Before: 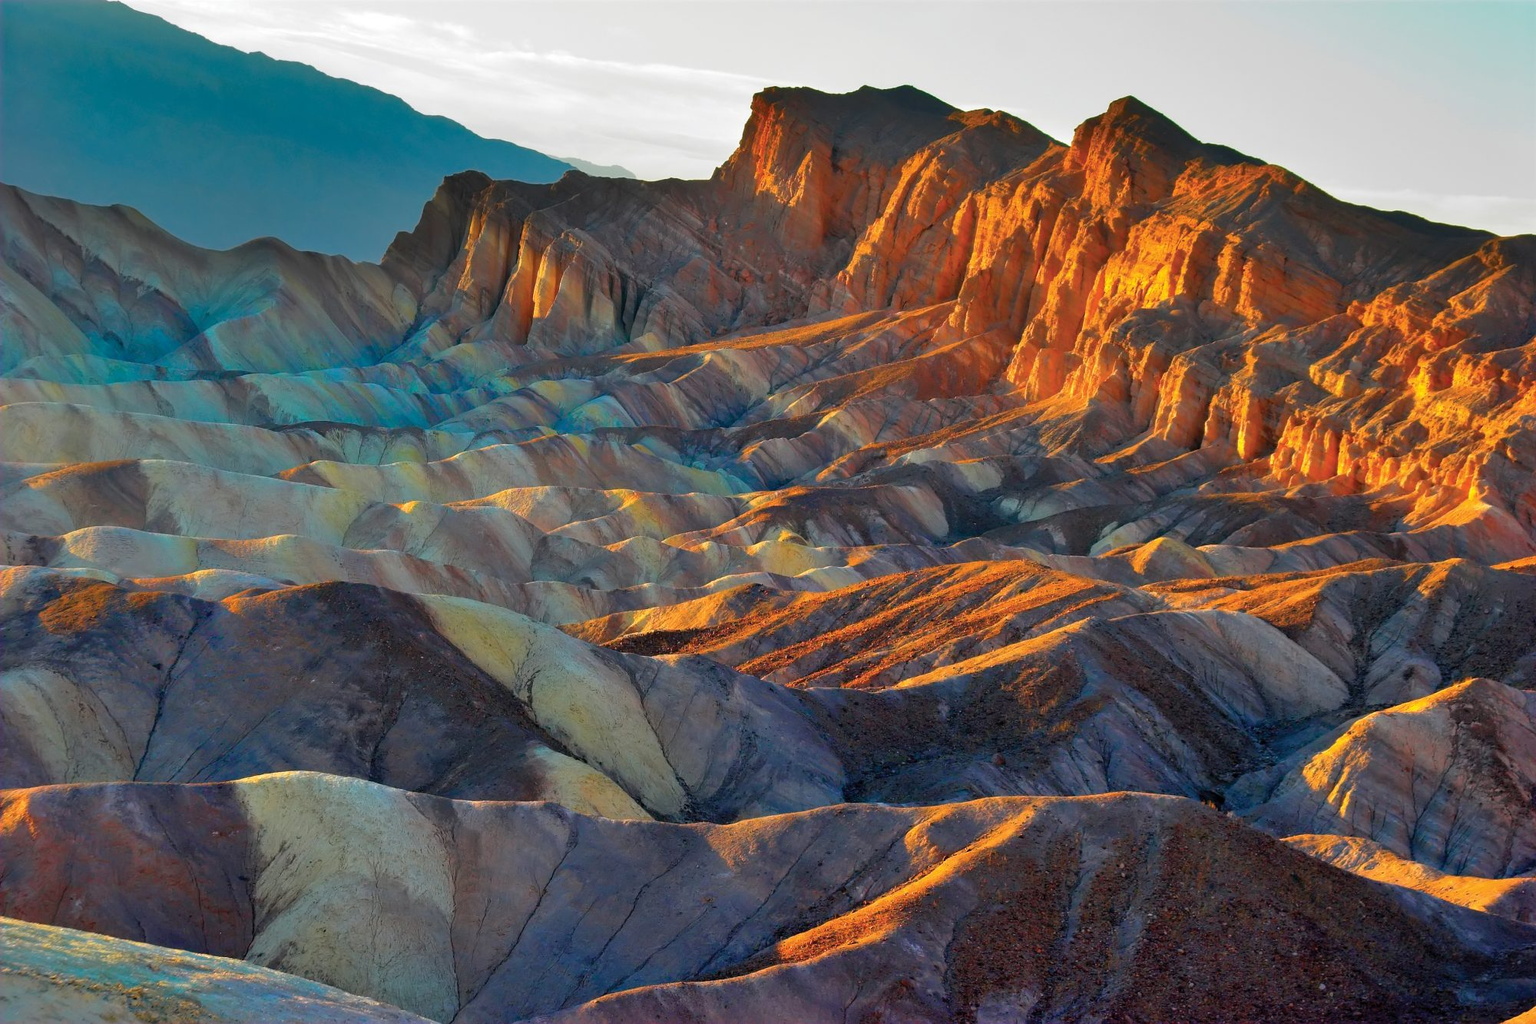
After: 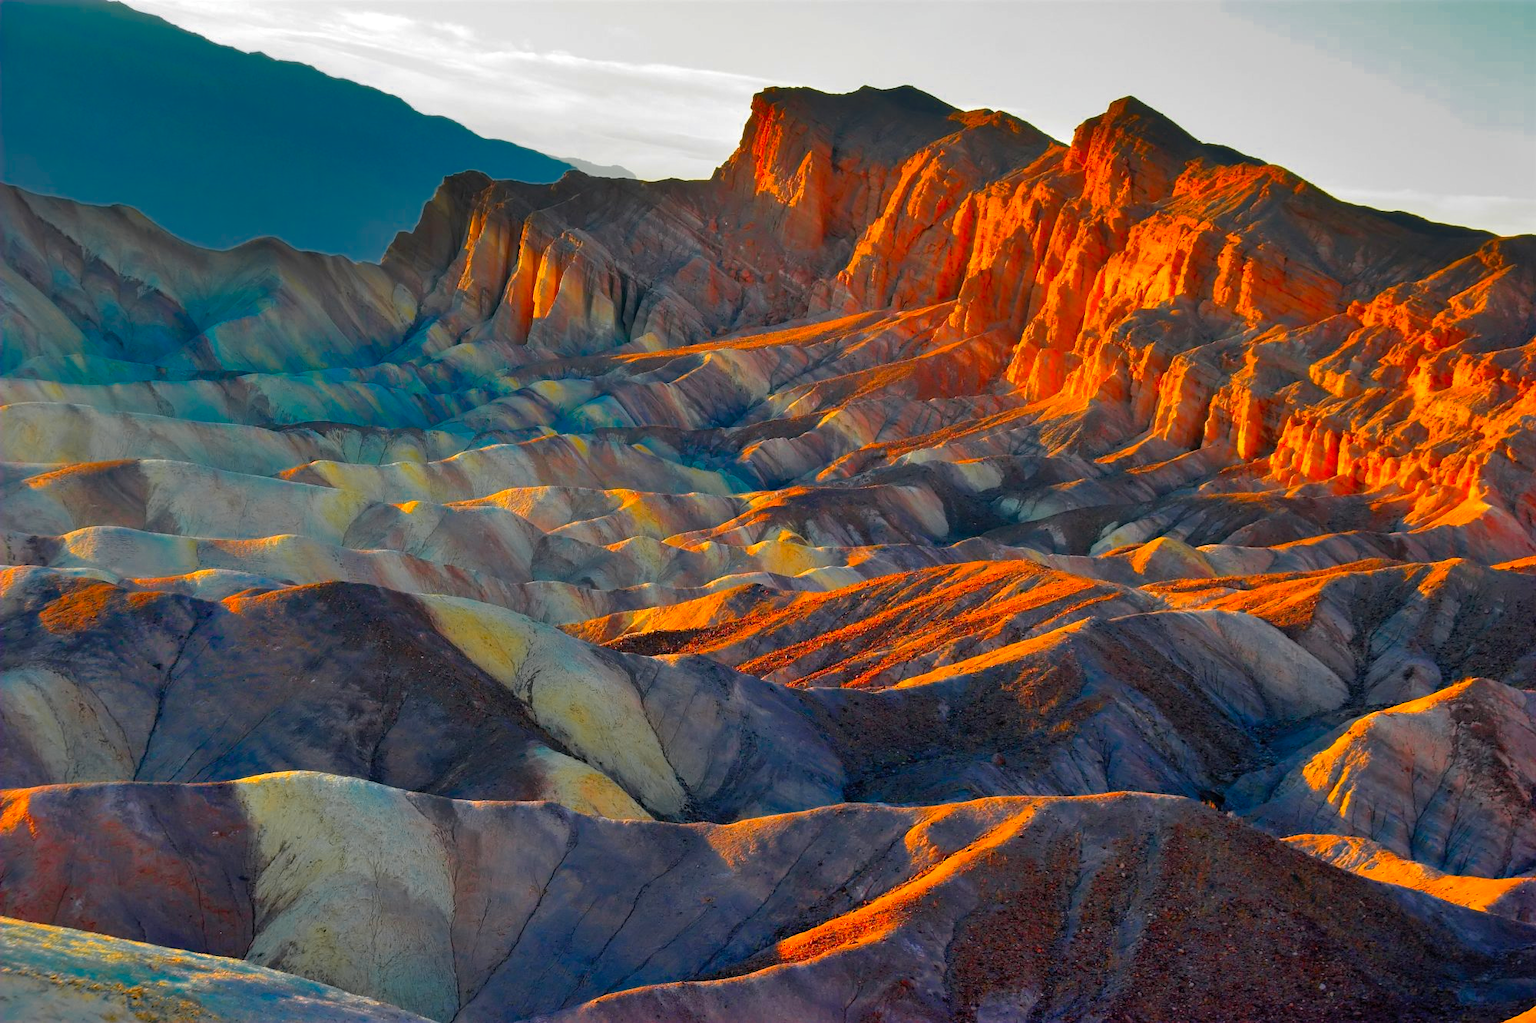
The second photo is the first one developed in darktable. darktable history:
color zones: curves: ch0 [(0, 0.499) (0.143, 0.5) (0.286, 0.5) (0.429, 0.476) (0.571, 0.284) (0.714, 0.243) (0.857, 0.449) (1, 0.499)]; ch1 [(0, 0.532) (0.143, 0.645) (0.286, 0.696) (0.429, 0.211) (0.571, 0.504) (0.714, 0.493) (0.857, 0.495) (1, 0.532)]; ch2 [(0, 0.5) (0.143, 0.5) (0.286, 0.427) (0.429, 0.324) (0.571, 0.5) (0.714, 0.5) (0.857, 0.5) (1, 0.5)]
shadows and highlights: shadows 10.26, white point adjustment 0.831, highlights -40.44
contrast brightness saturation: contrast 0.045, saturation 0.152
